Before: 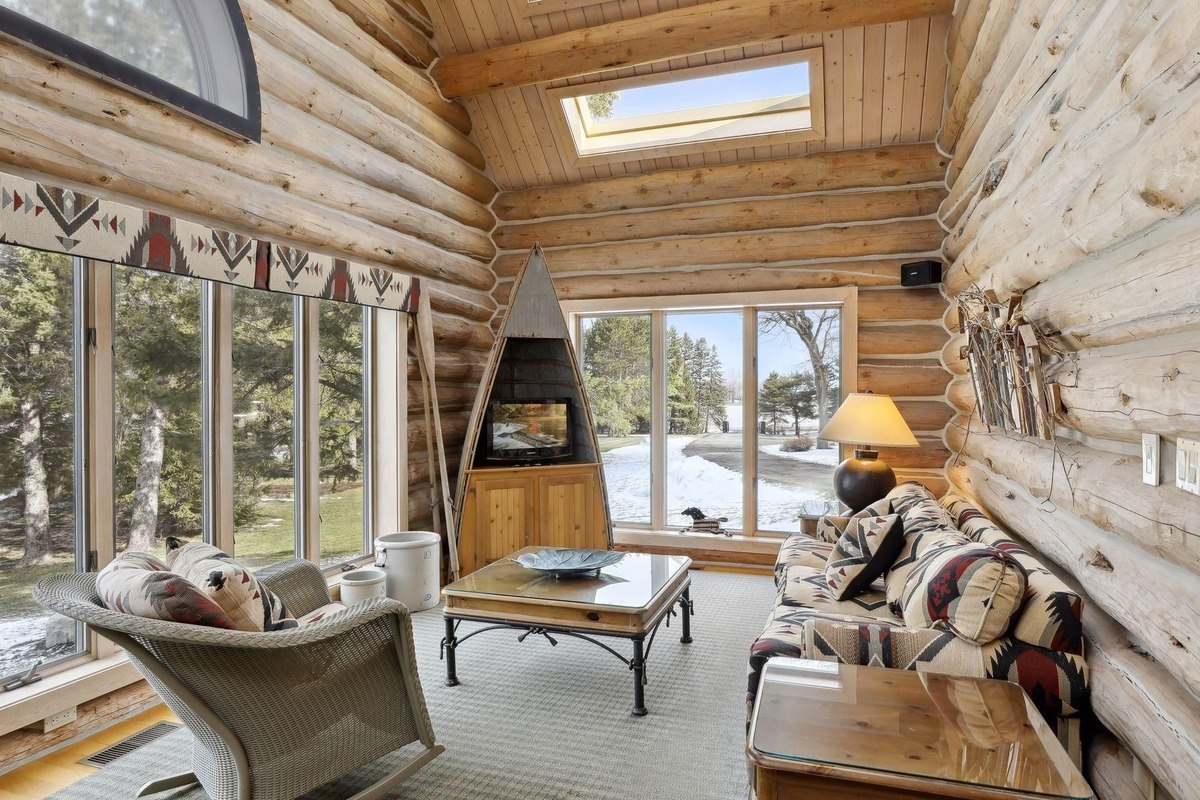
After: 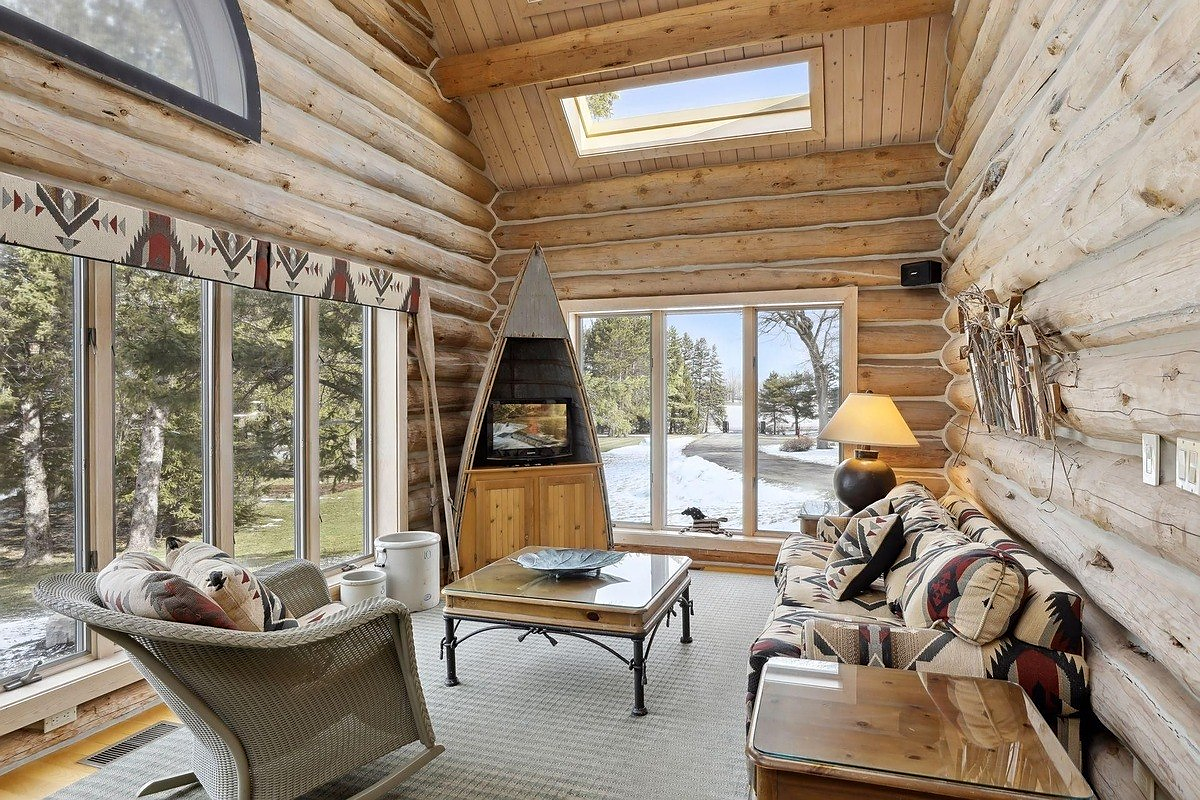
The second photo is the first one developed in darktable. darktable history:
sharpen: radius 0.971, amount 0.604
